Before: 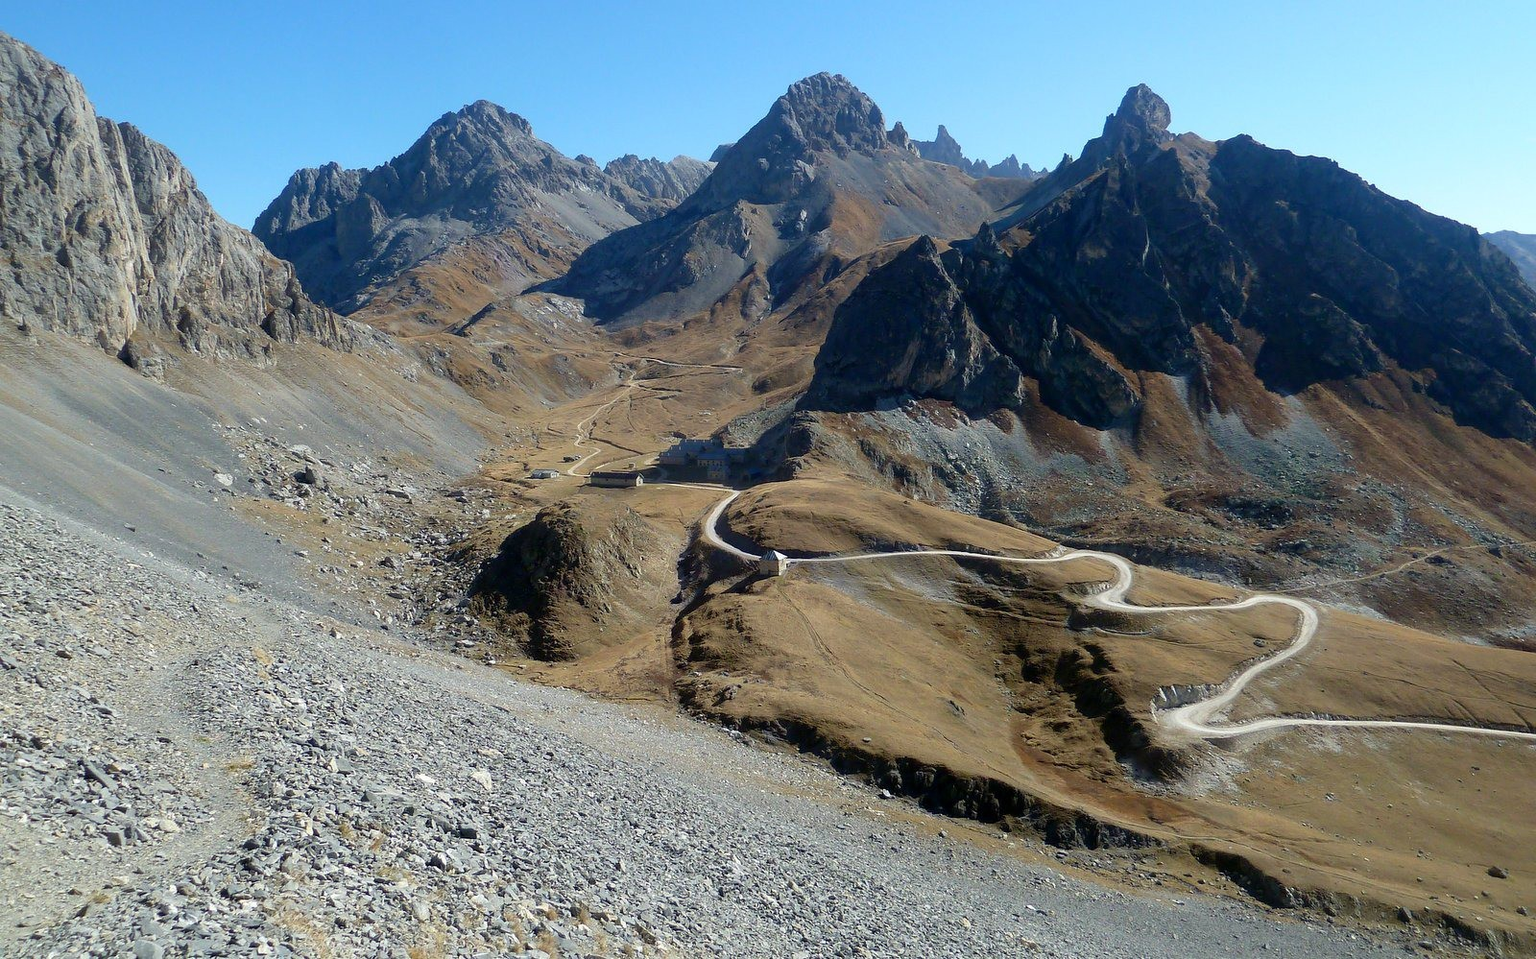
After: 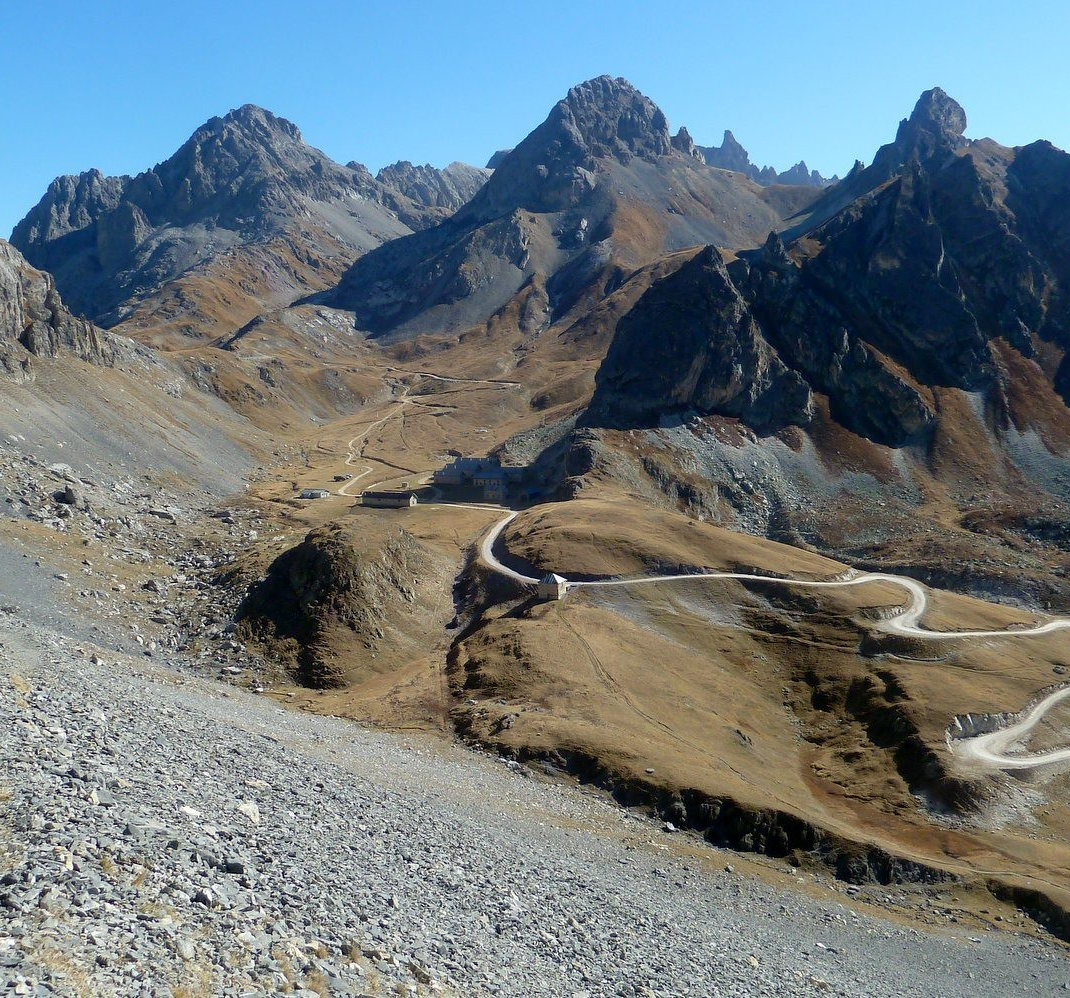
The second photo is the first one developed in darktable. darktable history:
crop and rotate: left 15.819%, right 17.261%
